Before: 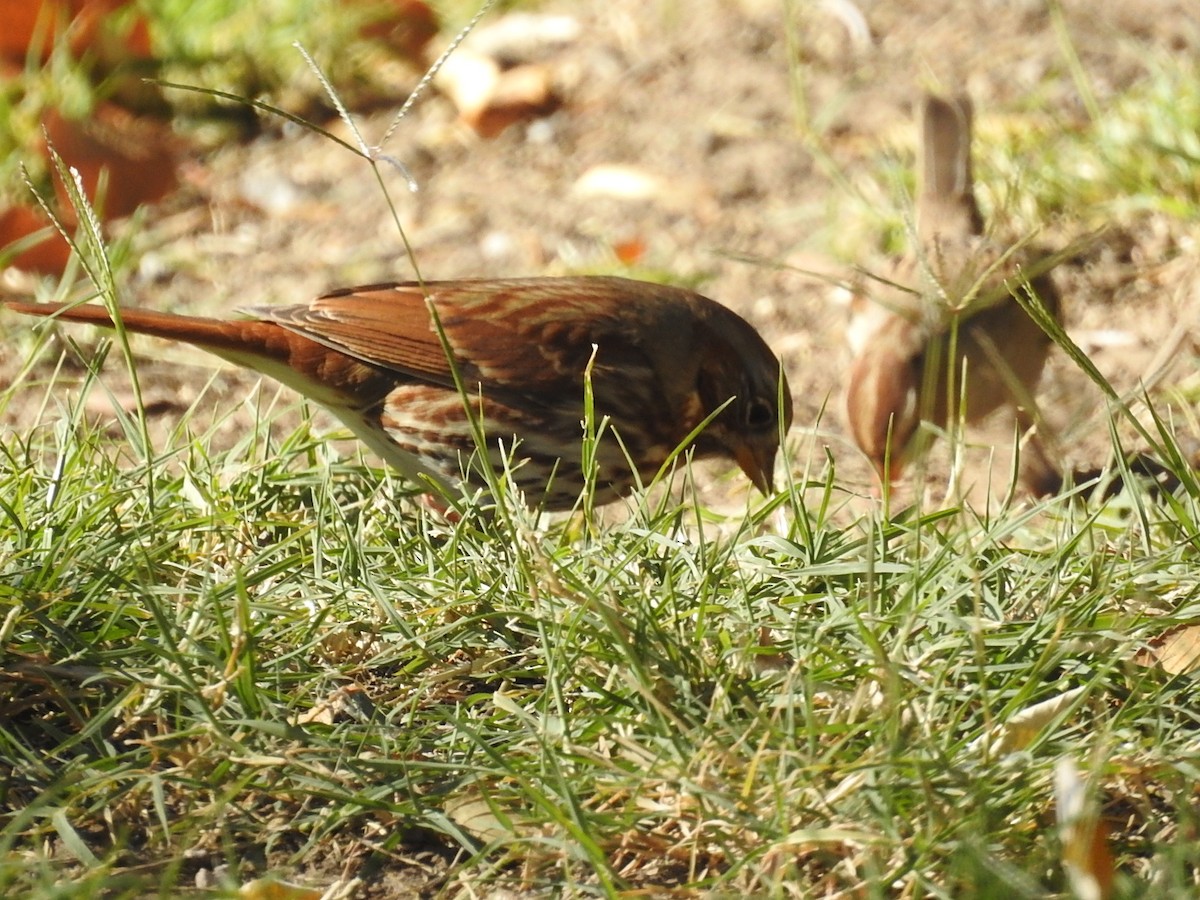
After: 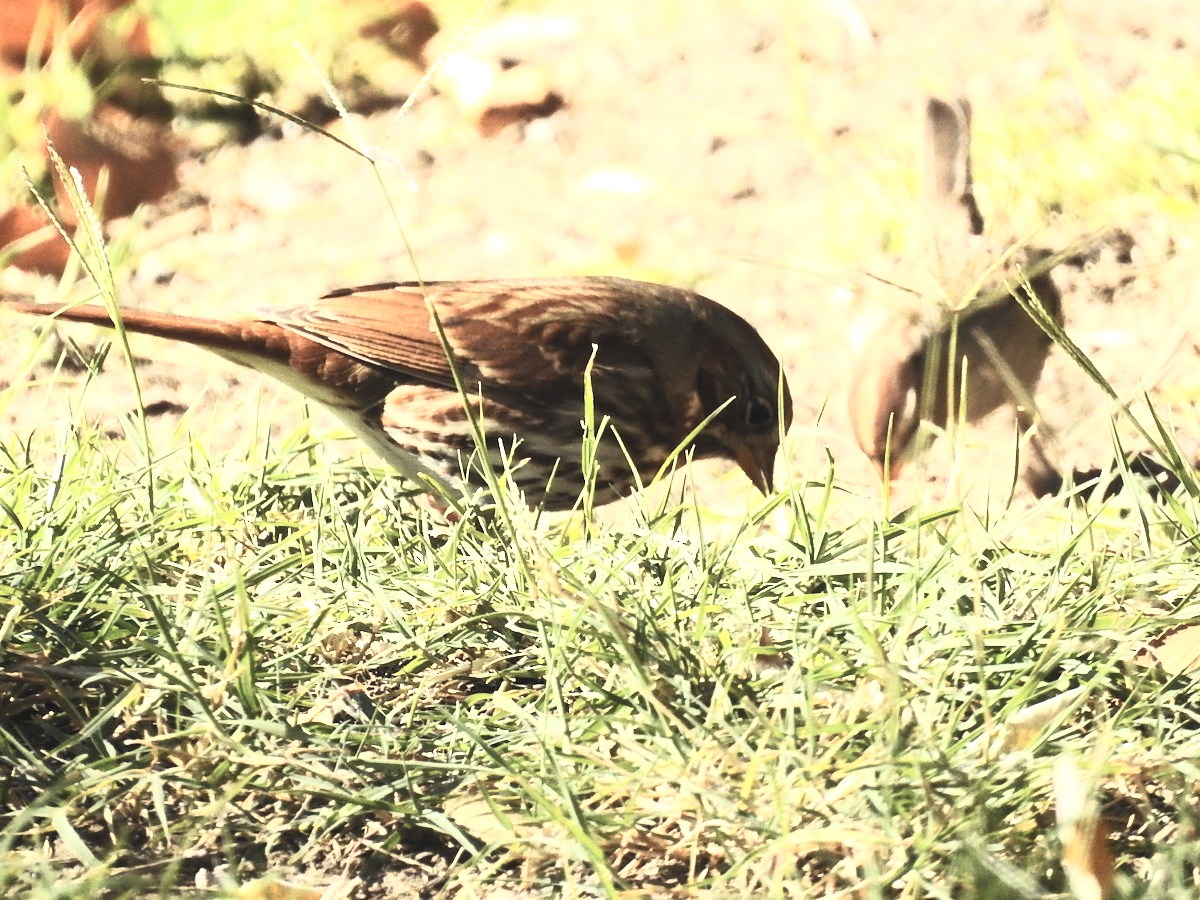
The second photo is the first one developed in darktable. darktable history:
tone equalizer: -8 EV -0.75 EV, -7 EV -0.7 EV, -6 EV -0.6 EV, -5 EV -0.4 EV, -3 EV 0.4 EV, -2 EV 0.6 EV, -1 EV 0.7 EV, +0 EV 0.75 EV, edges refinement/feathering 500, mask exposure compensation -1.57 EV, preserve details no
contrast brightness saturation: contrast 0.43, brightness 0.56, saturation -0.19
